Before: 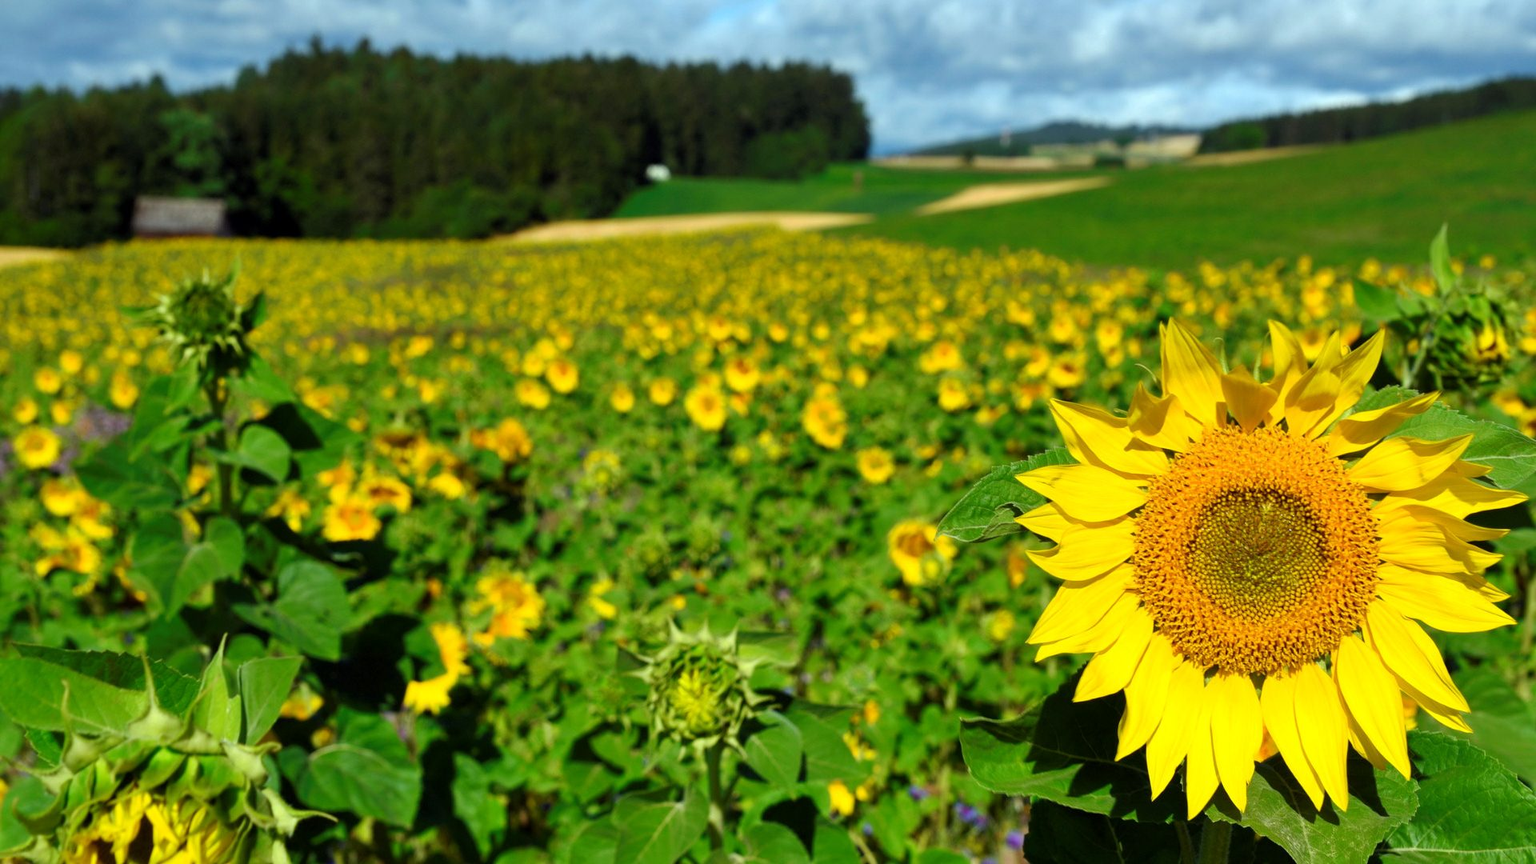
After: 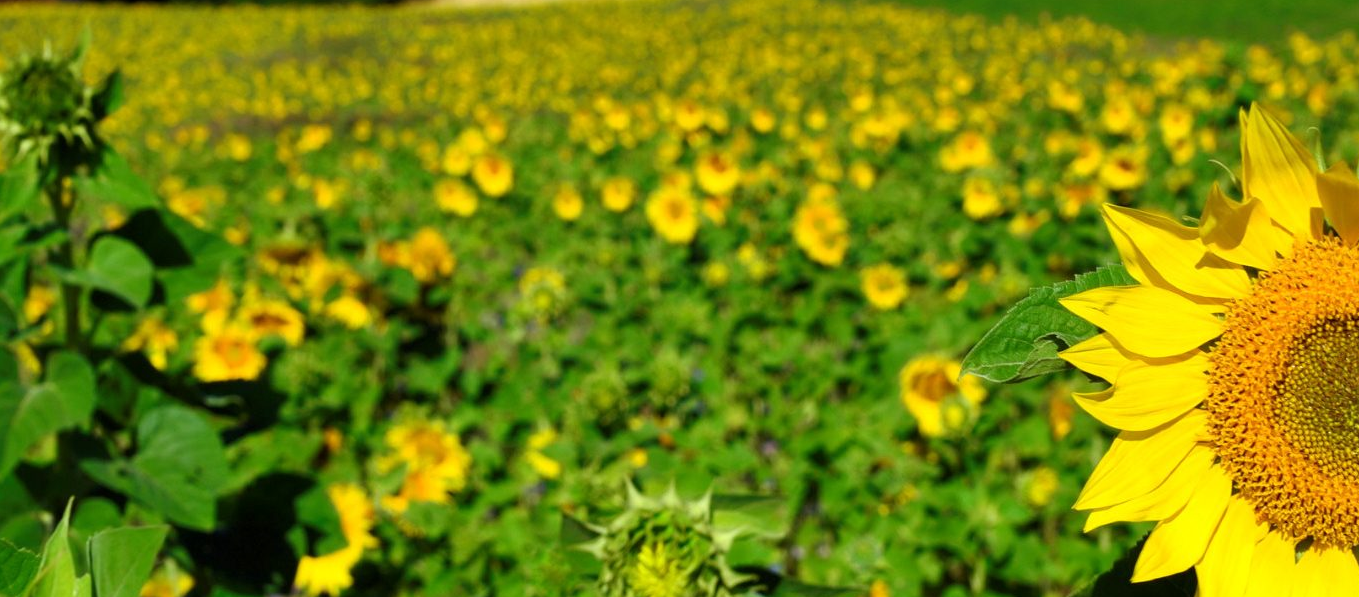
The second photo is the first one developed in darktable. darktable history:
crop: left 10.956%, top 27.379%, right 18.244%, bottom 17.283%
